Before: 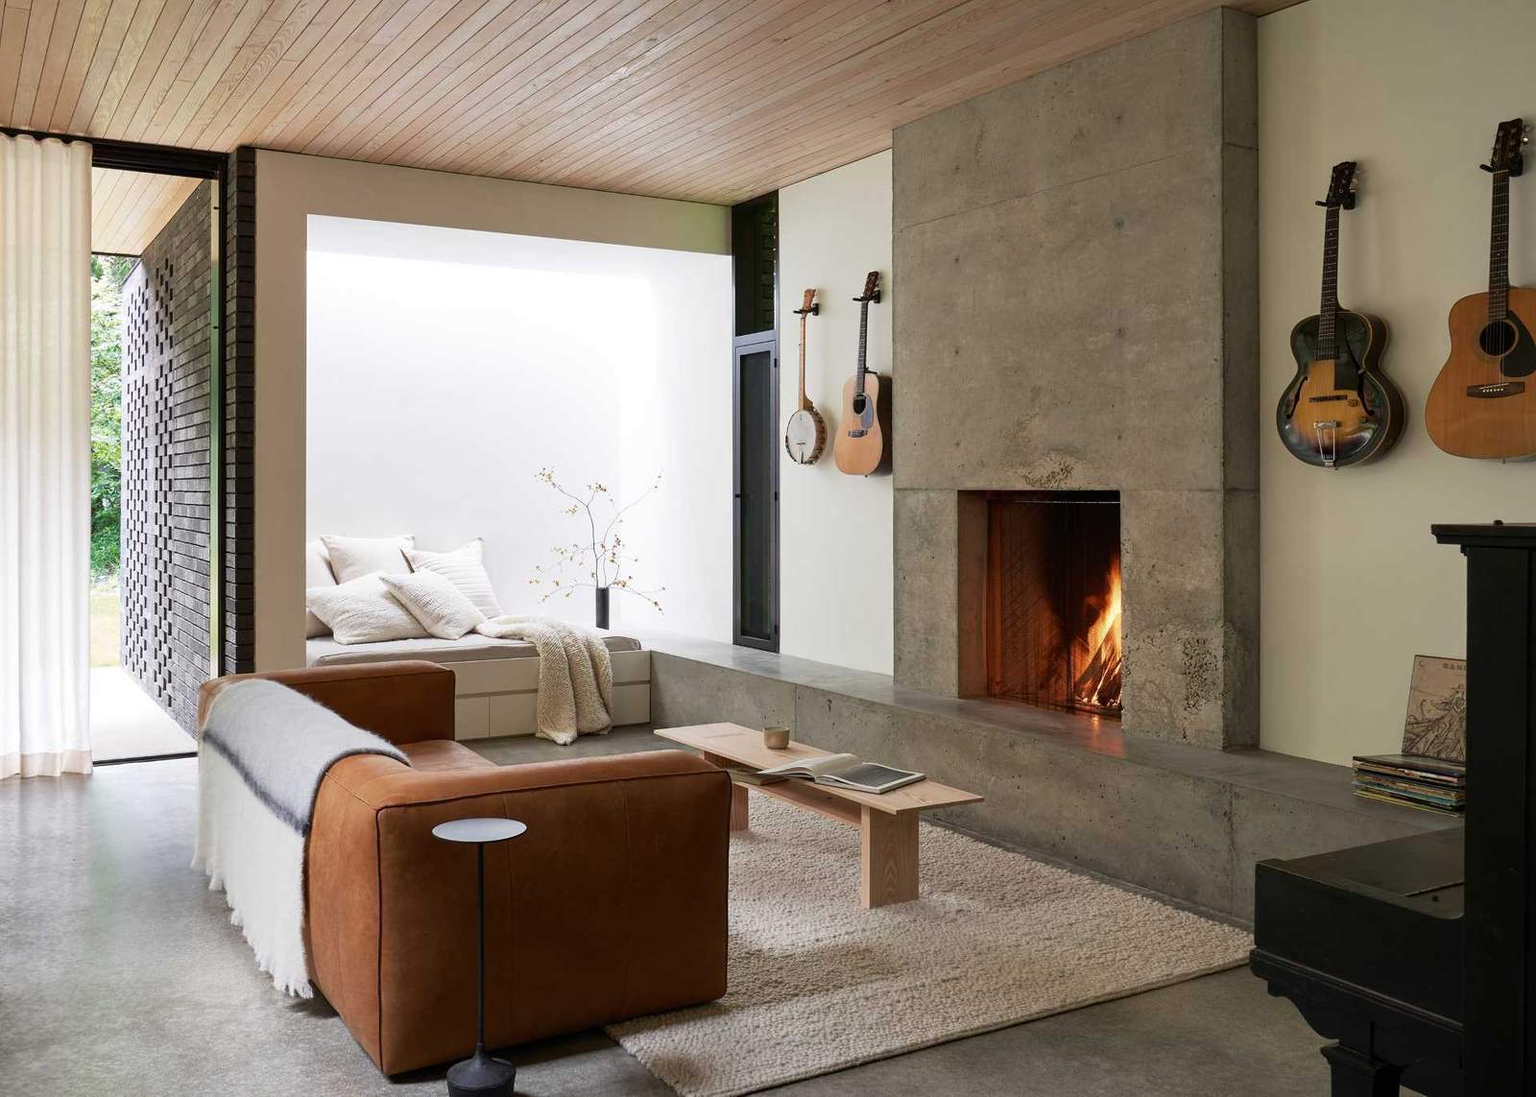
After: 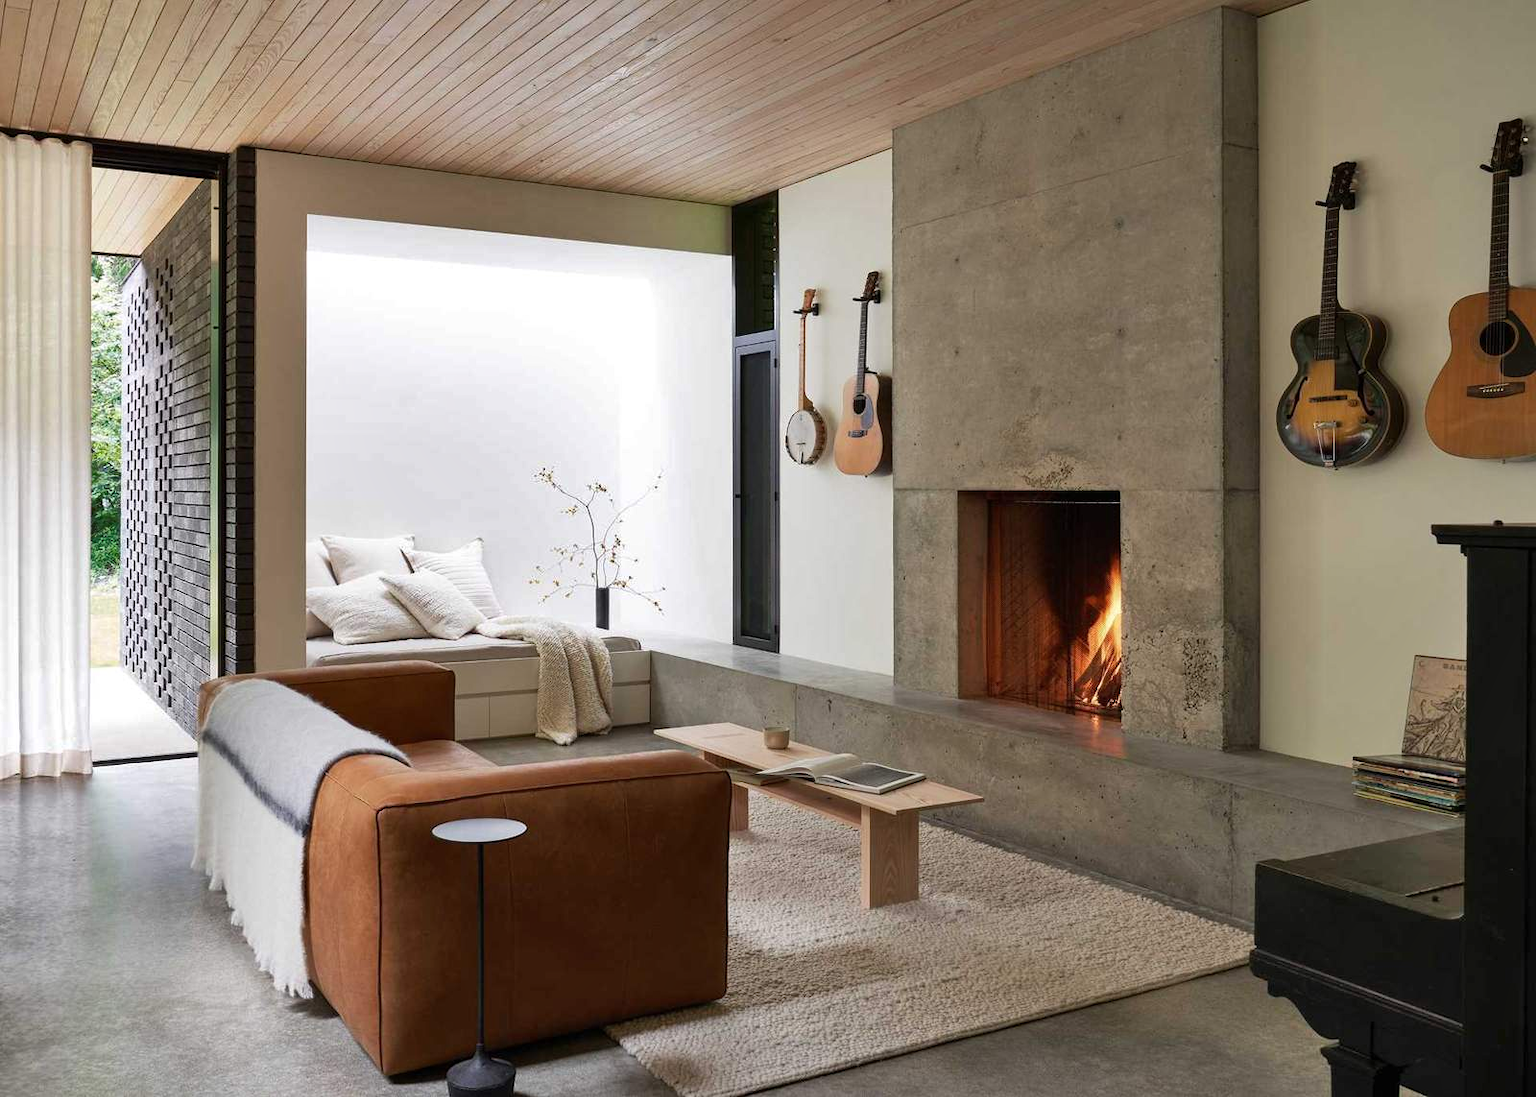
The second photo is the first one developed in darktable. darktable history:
tone equalizer: edges refinement/feathering 500, mask exposure compensation -1.57 EV, preserve details no
shadows and highlights: soften with gaussian
